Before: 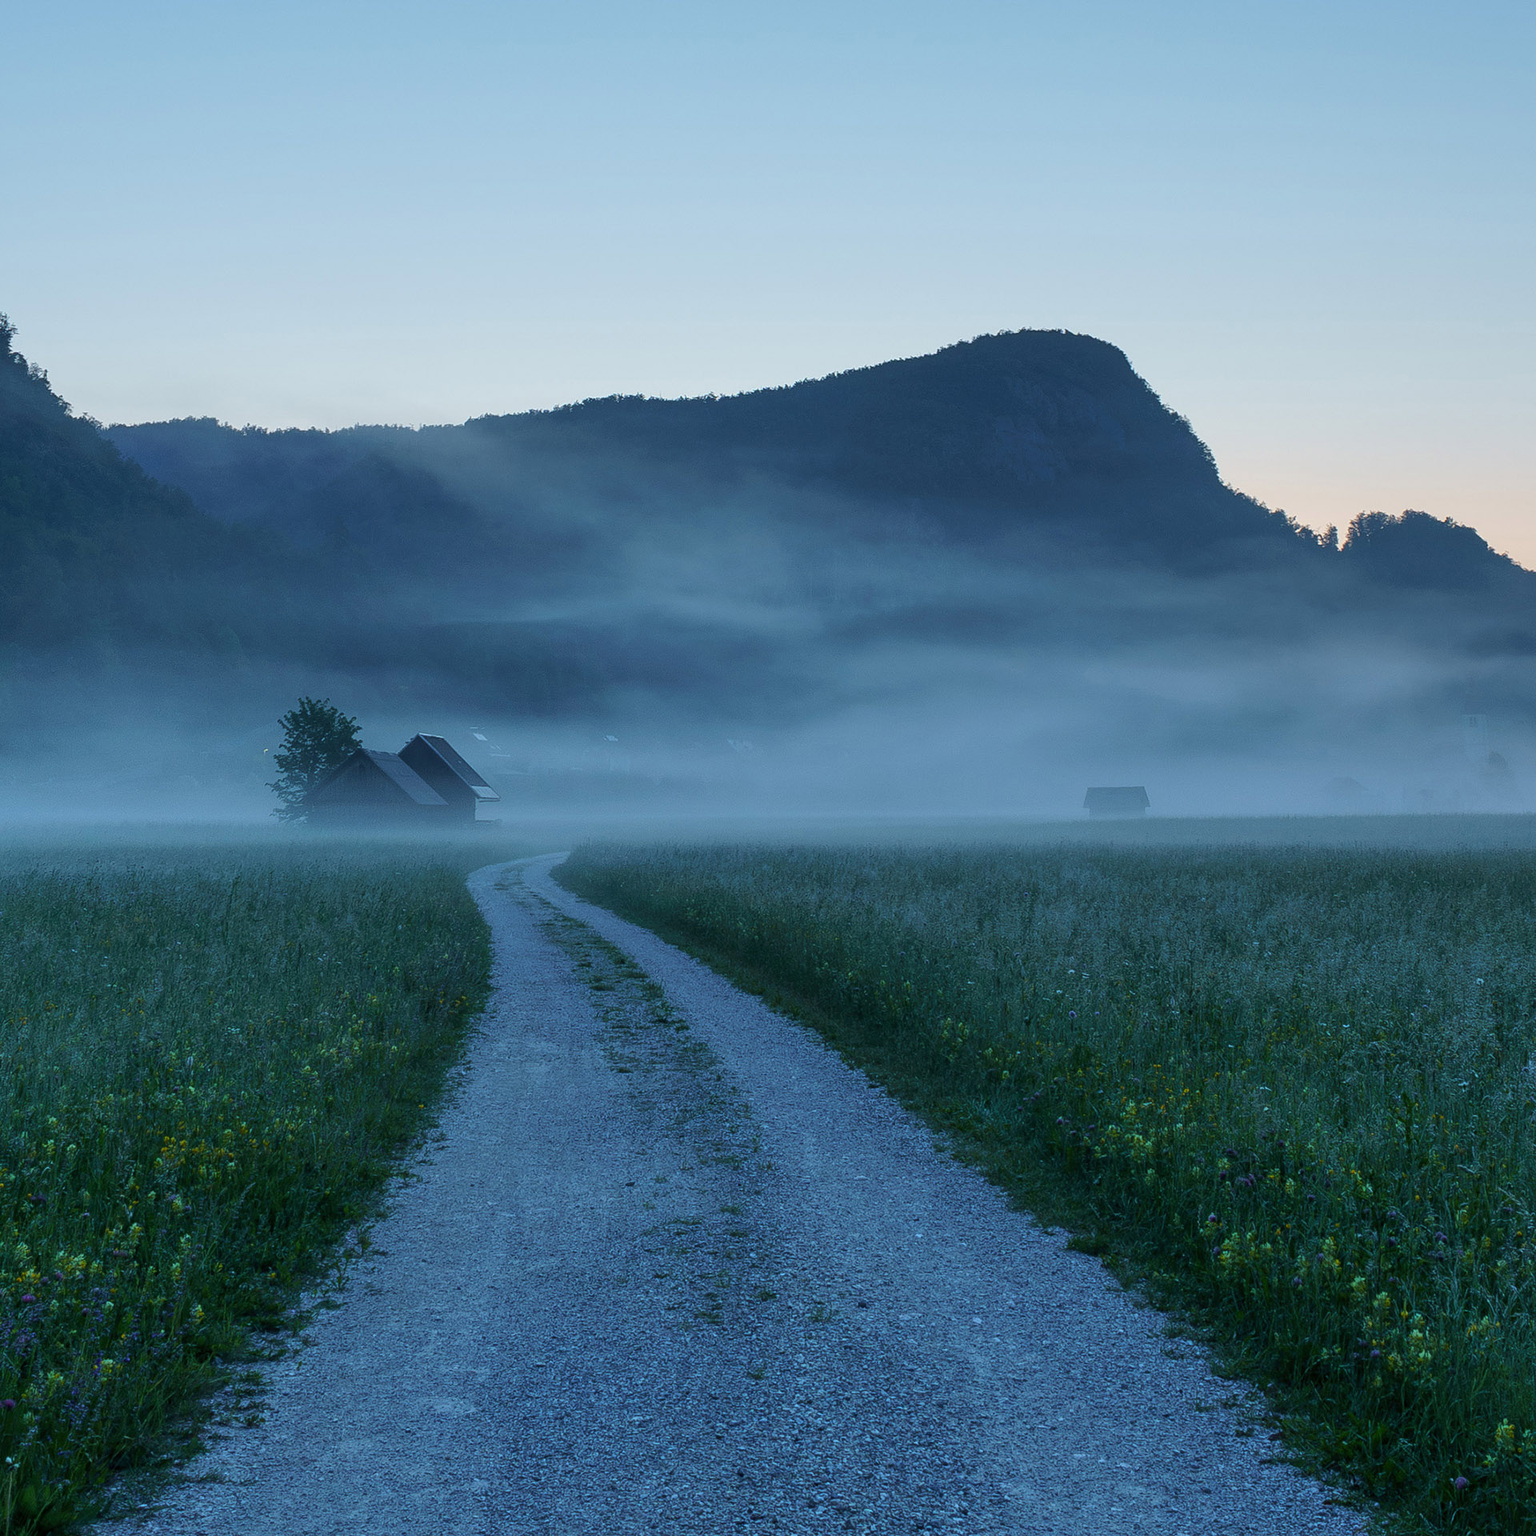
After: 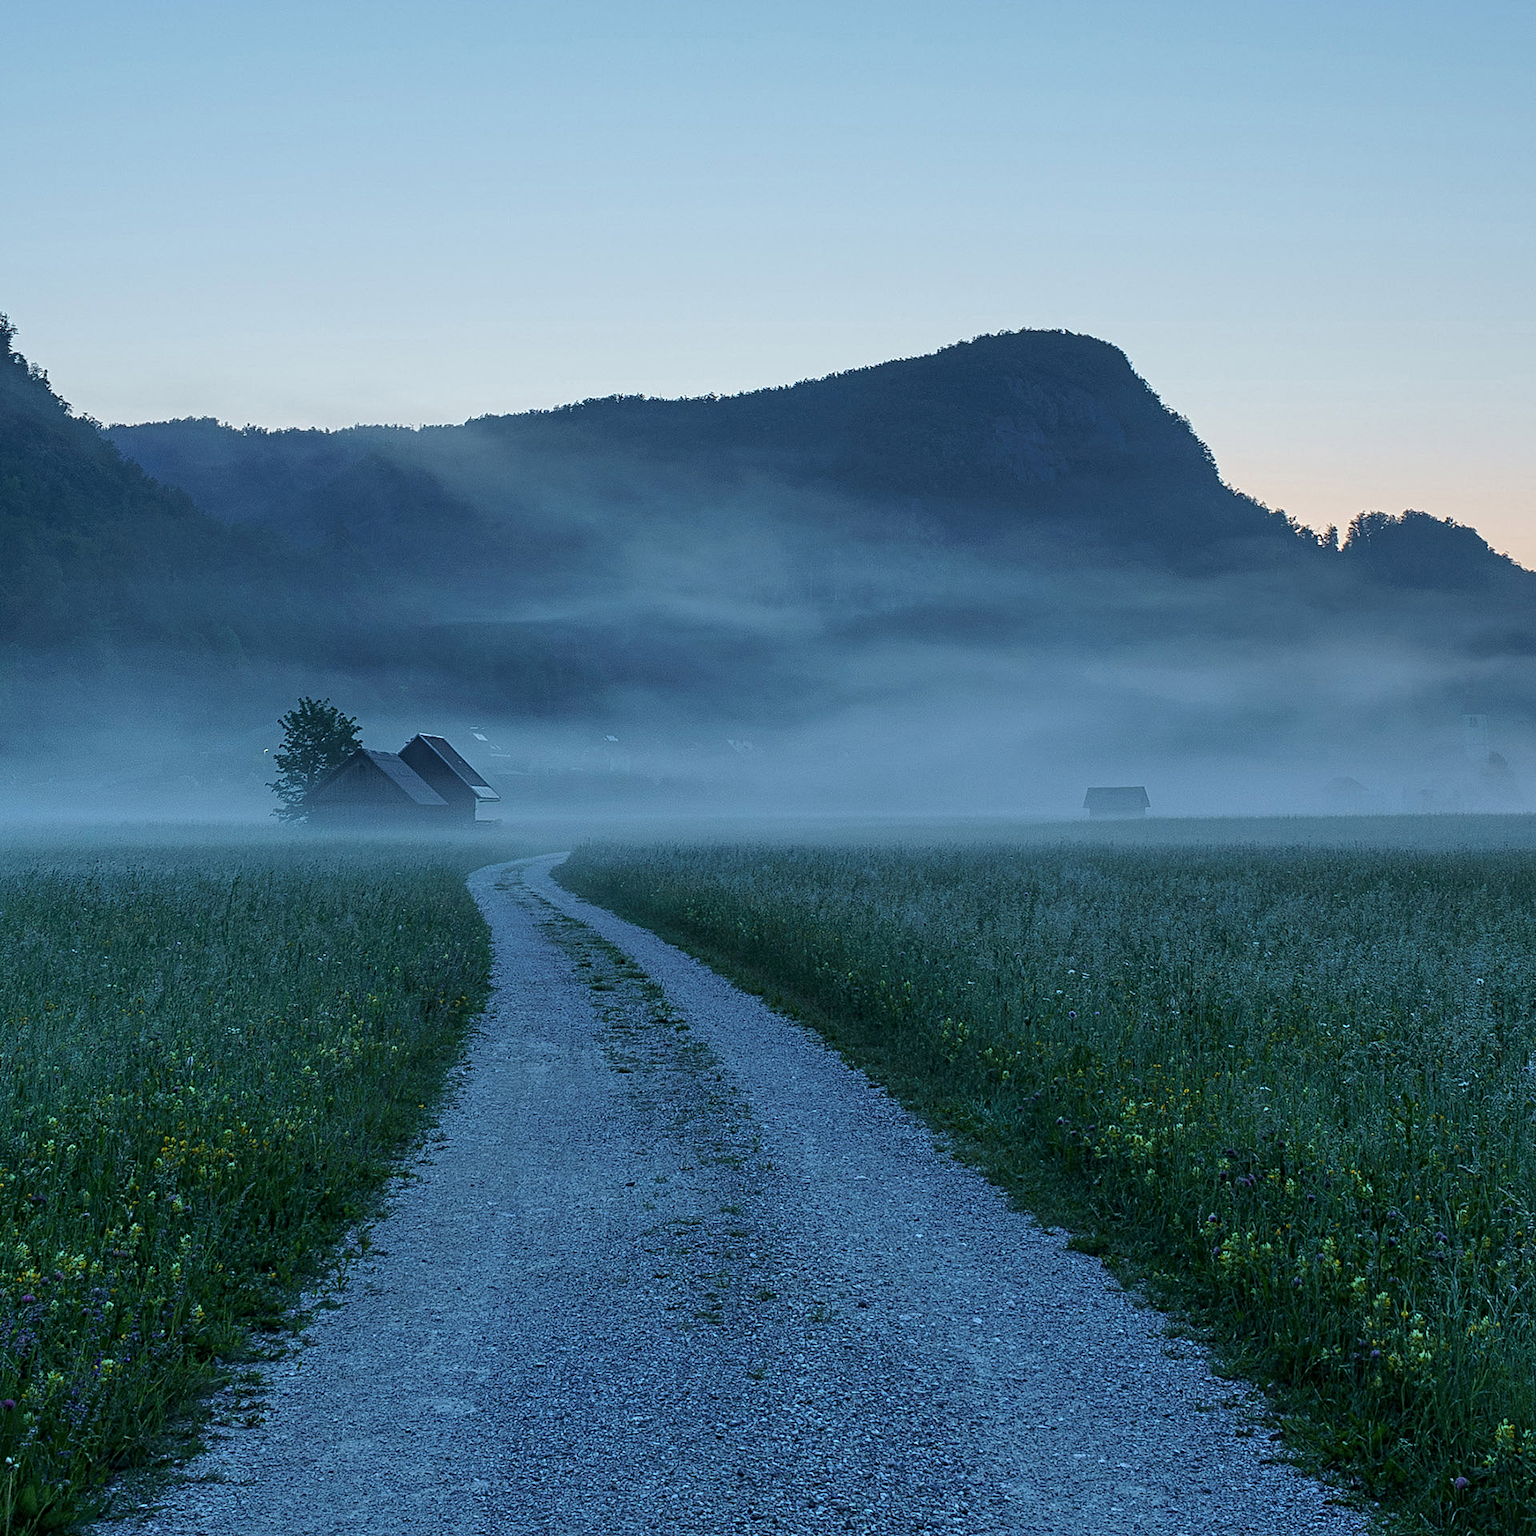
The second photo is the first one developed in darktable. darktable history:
rotate and perspective: crop left 0, crop top 0
contrast equalizer: y [[0.5, 0.5, 0.5, 0.539, 0.64, 0.611], [0.5 ×6], [0.5 ×6], [0 ×6], [0 ×6]]
